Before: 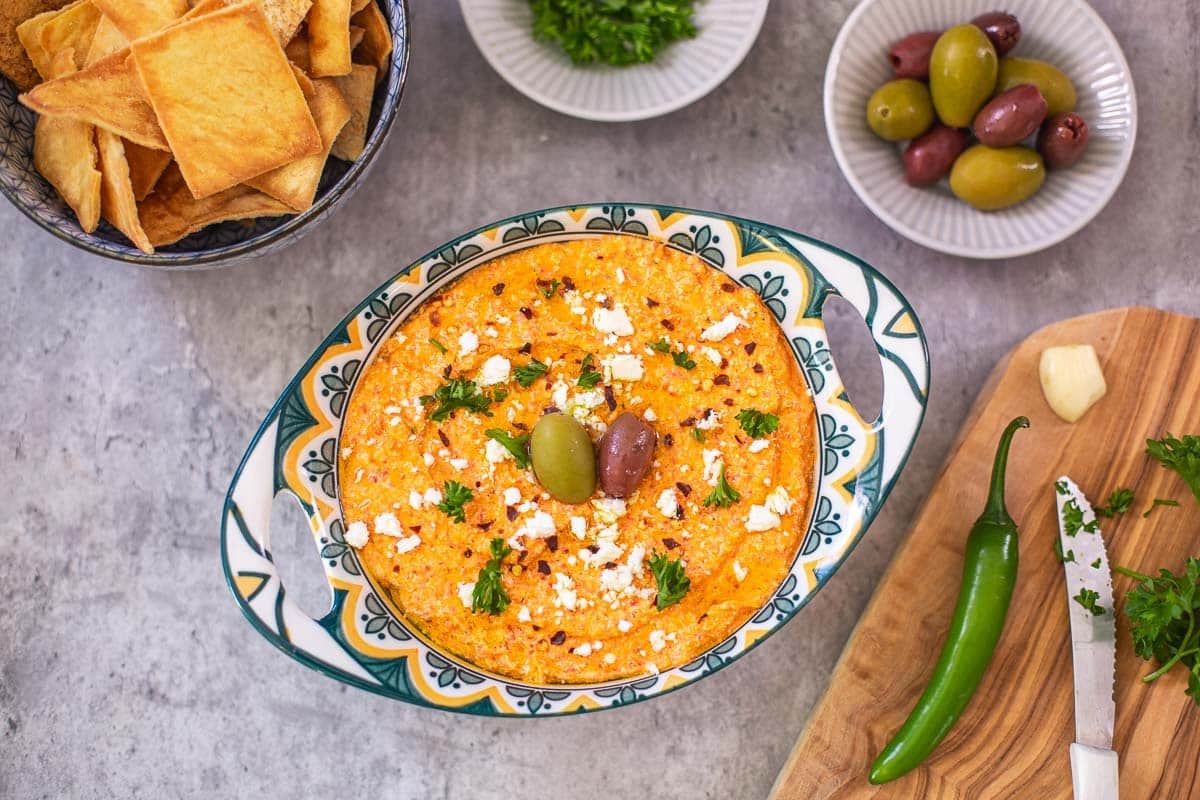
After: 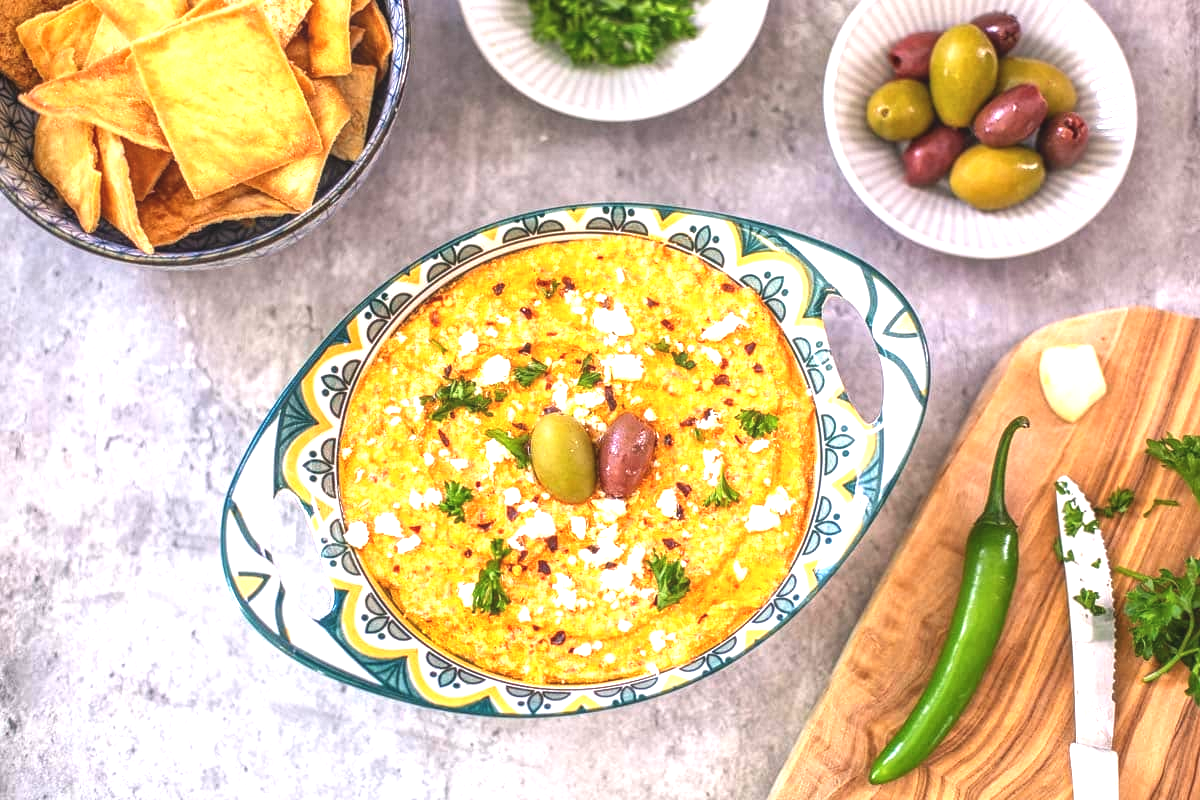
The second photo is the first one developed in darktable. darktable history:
local contrast: on, module defaults
exposure: black level correction -0.005, exposure 1 EV, compensate highlight preservation false
